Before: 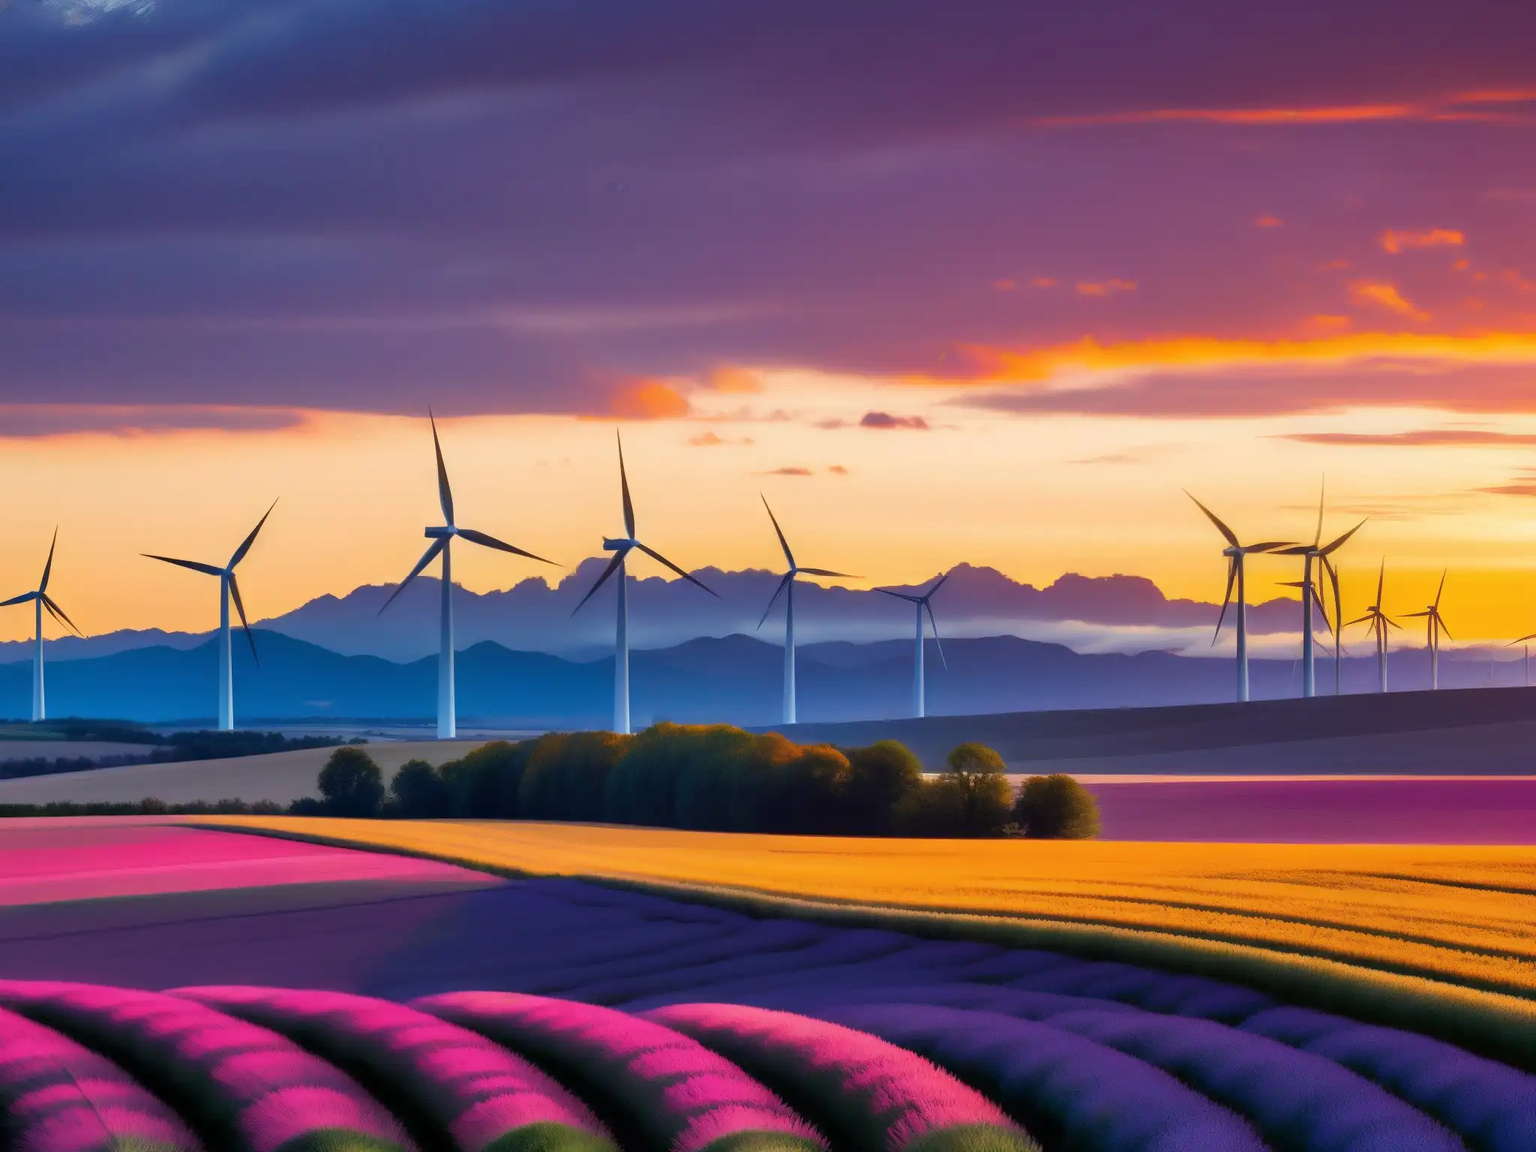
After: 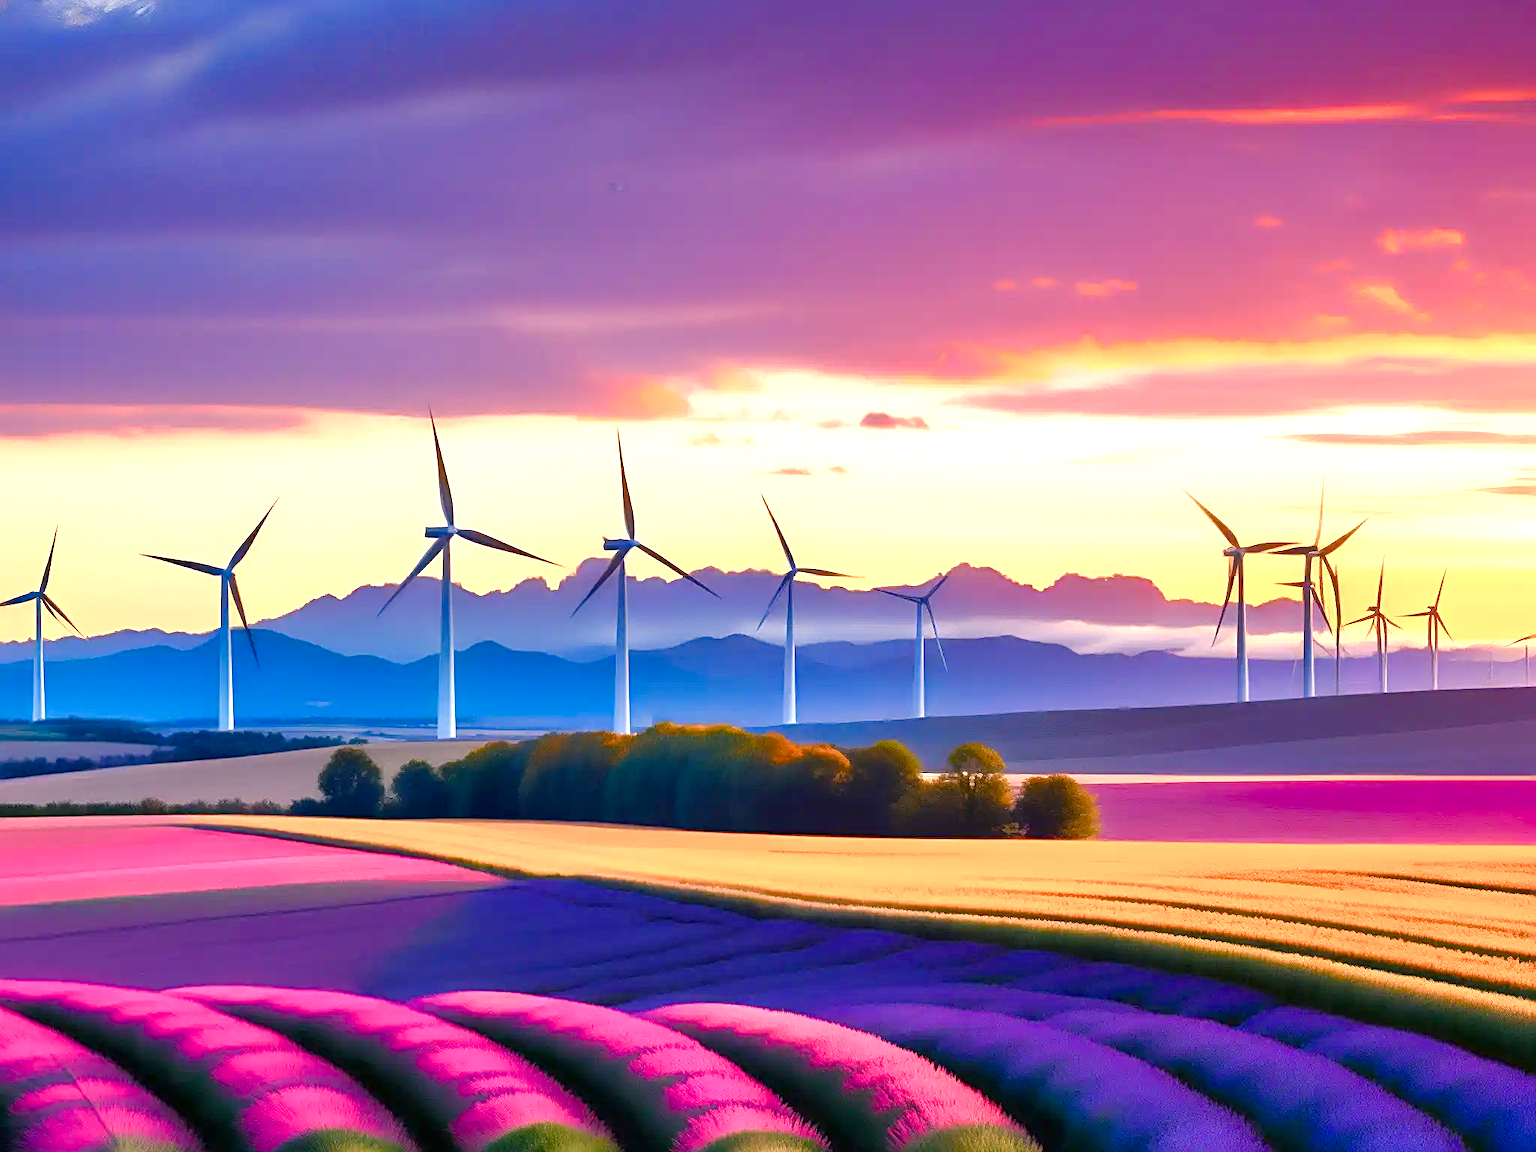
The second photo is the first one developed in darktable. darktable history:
color correction: highlights a* -0.265, highlights b* -0.089
color balance rgb: highlights gain › chroma 4.493%, highlights gain › hue 34.29°, linear chroma grading › global chroma 14.875%, perceptual saturation grading › global saturation 0.549%, perceptual saturation grading › highlights -33.767%, perceptual saturation grading › mid-tones 14.965%, perceptual saturation grading › shadows 47.21%, perceptual brilliance grading › global brilliance 1.272%, perceptual brilliance grading › highlights -3.569%, global vibrance 3.759%
exposure: black level correction 0, exposure 1.101 EV, compensate exposure bias true, compensate highlight preservation false
sharpen: radius 3.082
